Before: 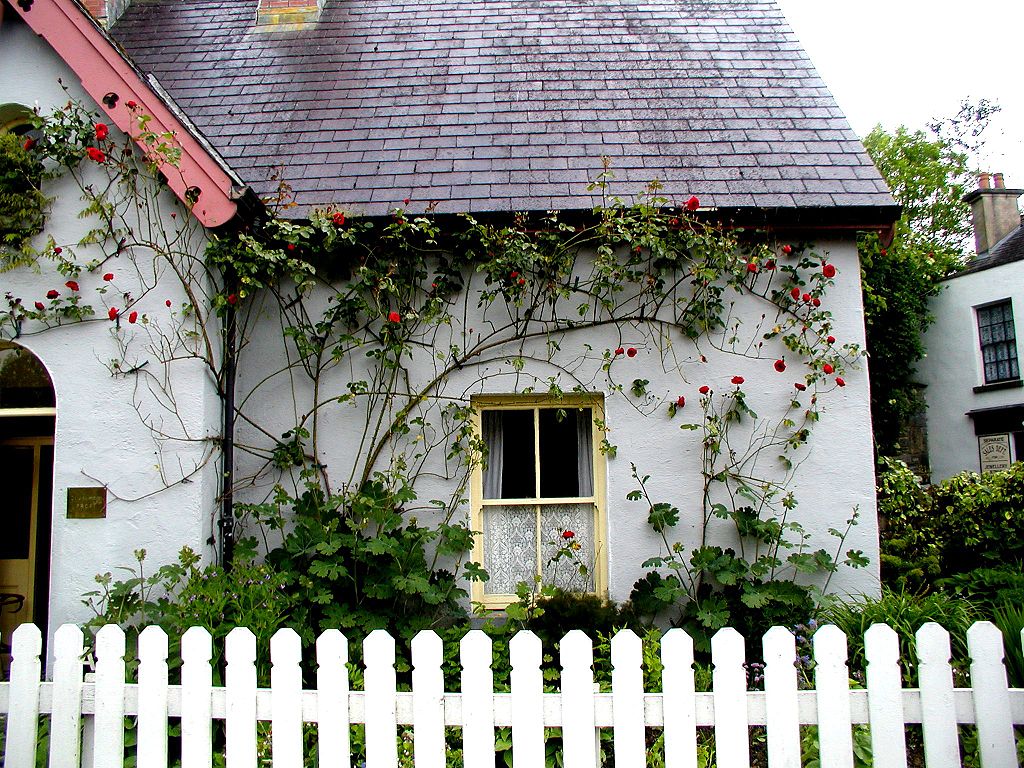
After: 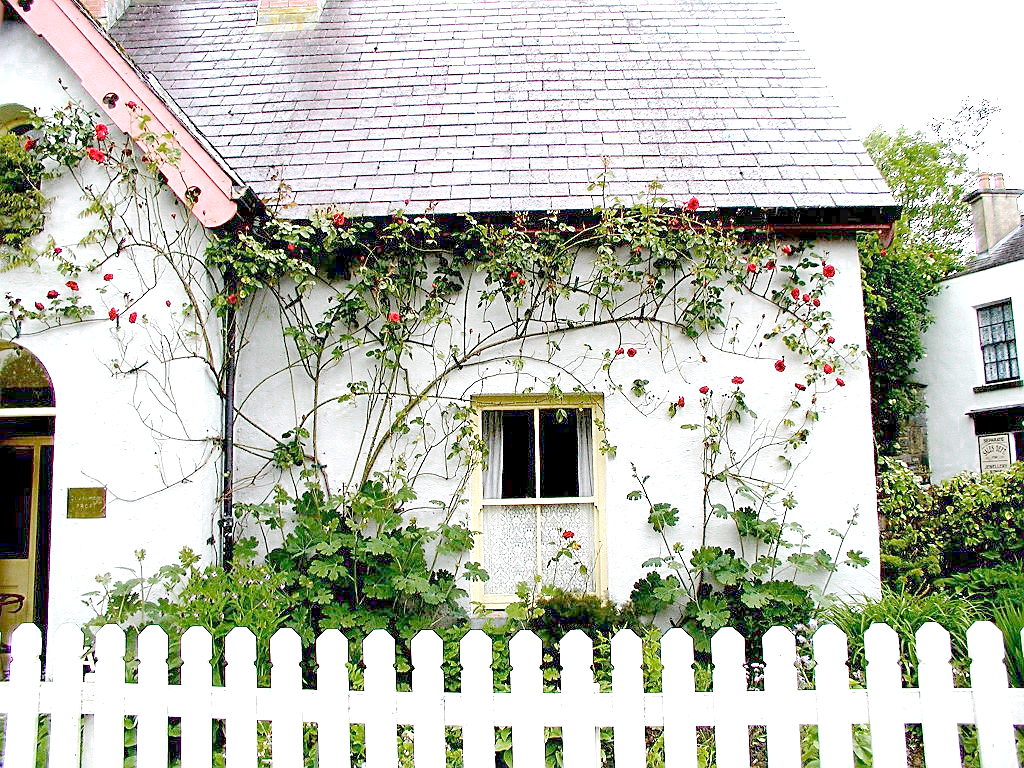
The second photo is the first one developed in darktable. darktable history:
sharpen: on, module defaults
exposure: exposure 0.375 EV
color zones: curves: ch0 [(0.203, 0.433) (0.607, 0.517) (0.697, 0.696) (0.705, 0.897)]
